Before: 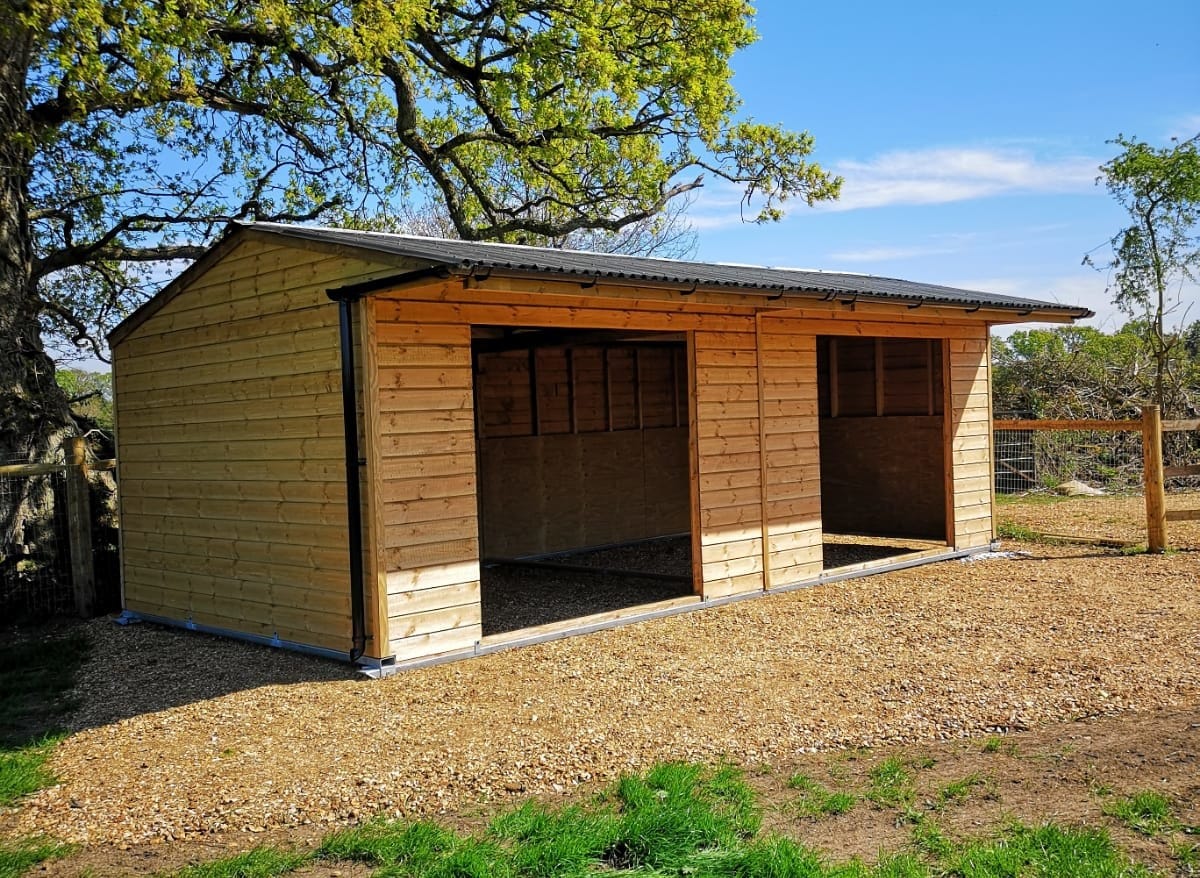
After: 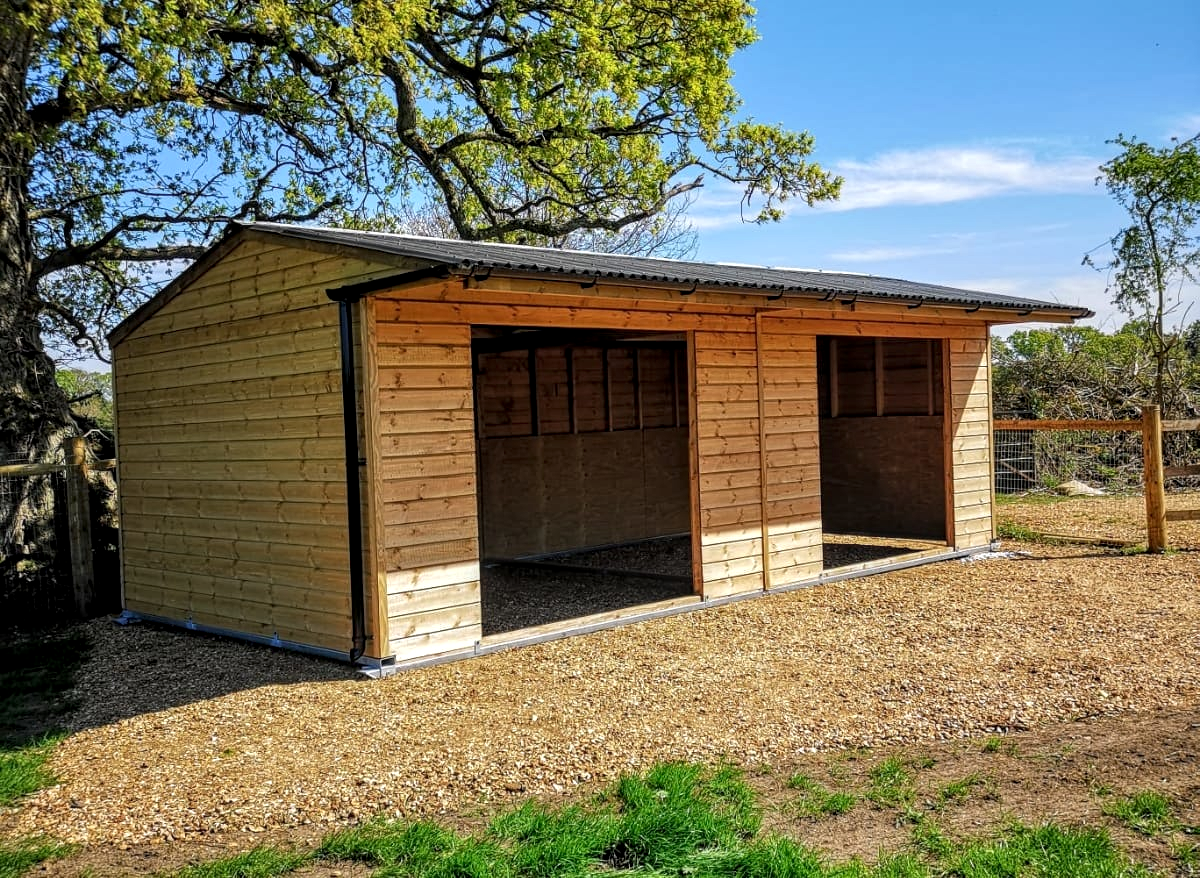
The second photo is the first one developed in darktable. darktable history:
local contrast: highlights 62%, detail 143%, midtone range 0.429
